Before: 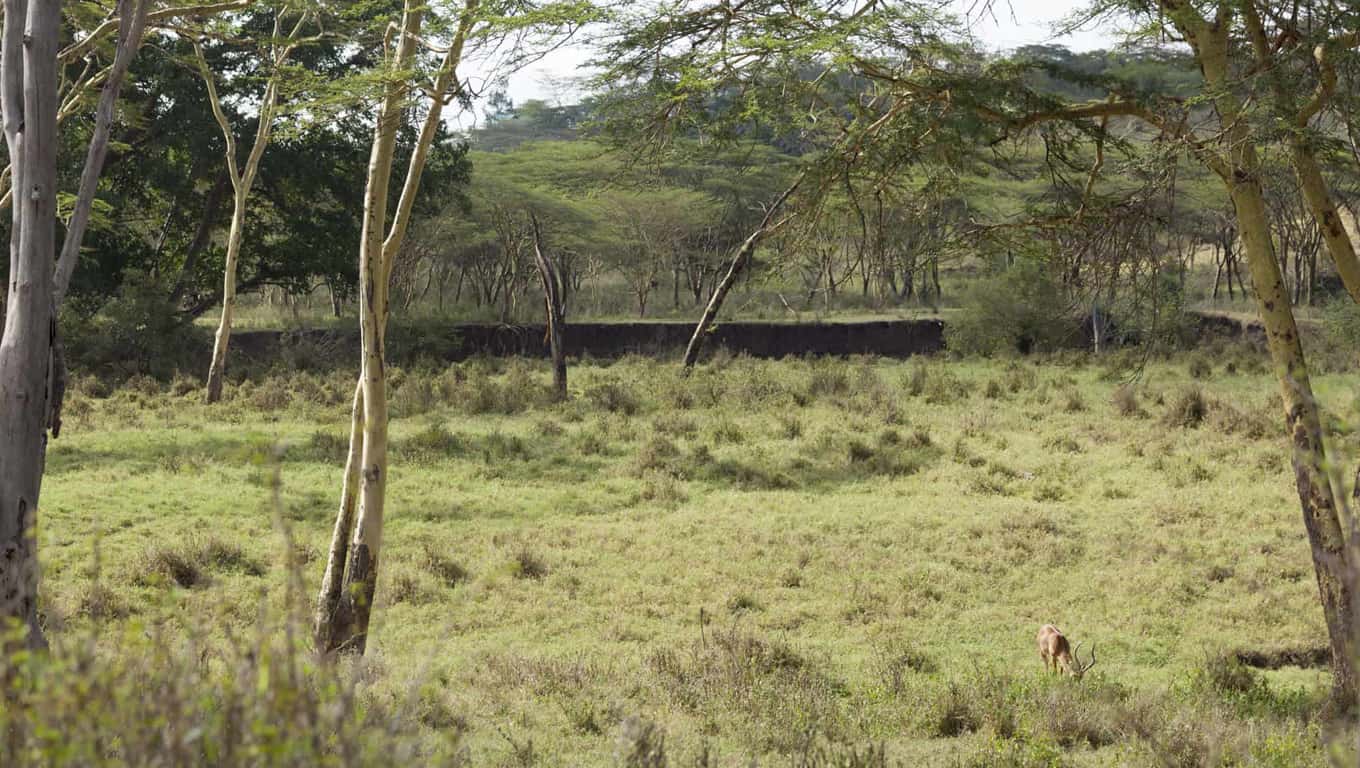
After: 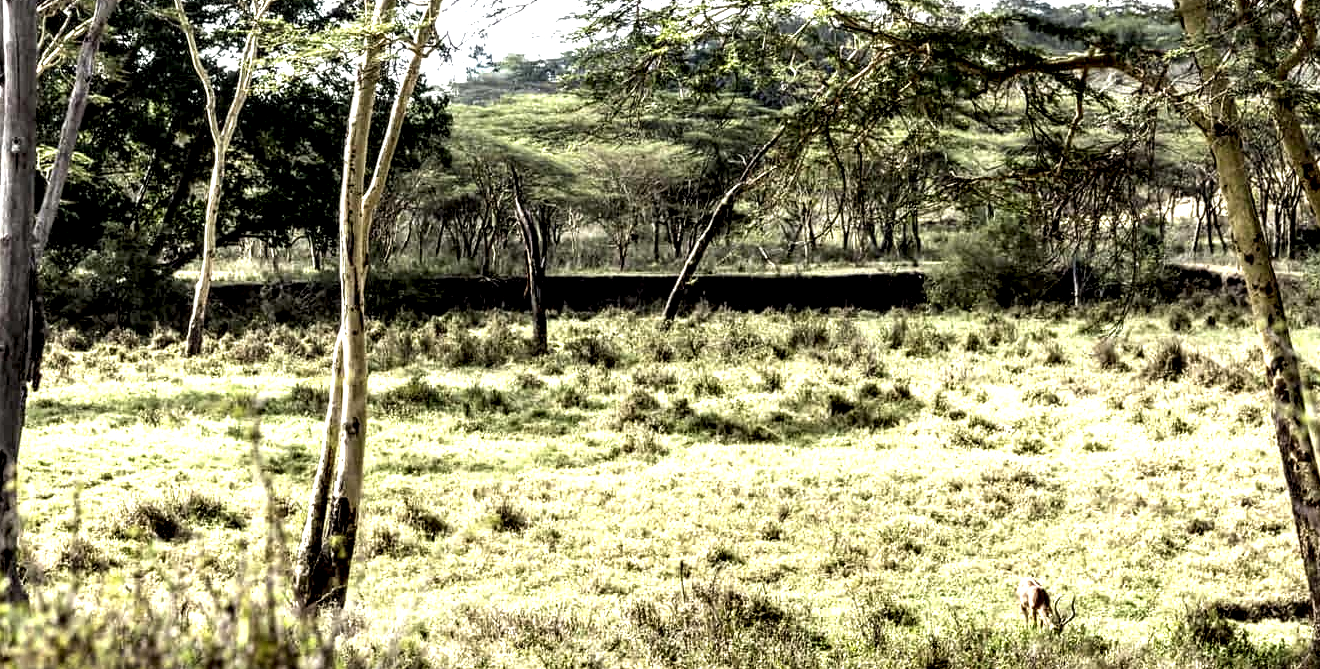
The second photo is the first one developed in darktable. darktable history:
exposure: exposure 0.485 EV, compensate highlight preservation false
crop: left 1.507%, top 6.147%, right 1.379%, bottom 6.637%
local contrast: highlights 115%, shadows 42%, detail 293%
